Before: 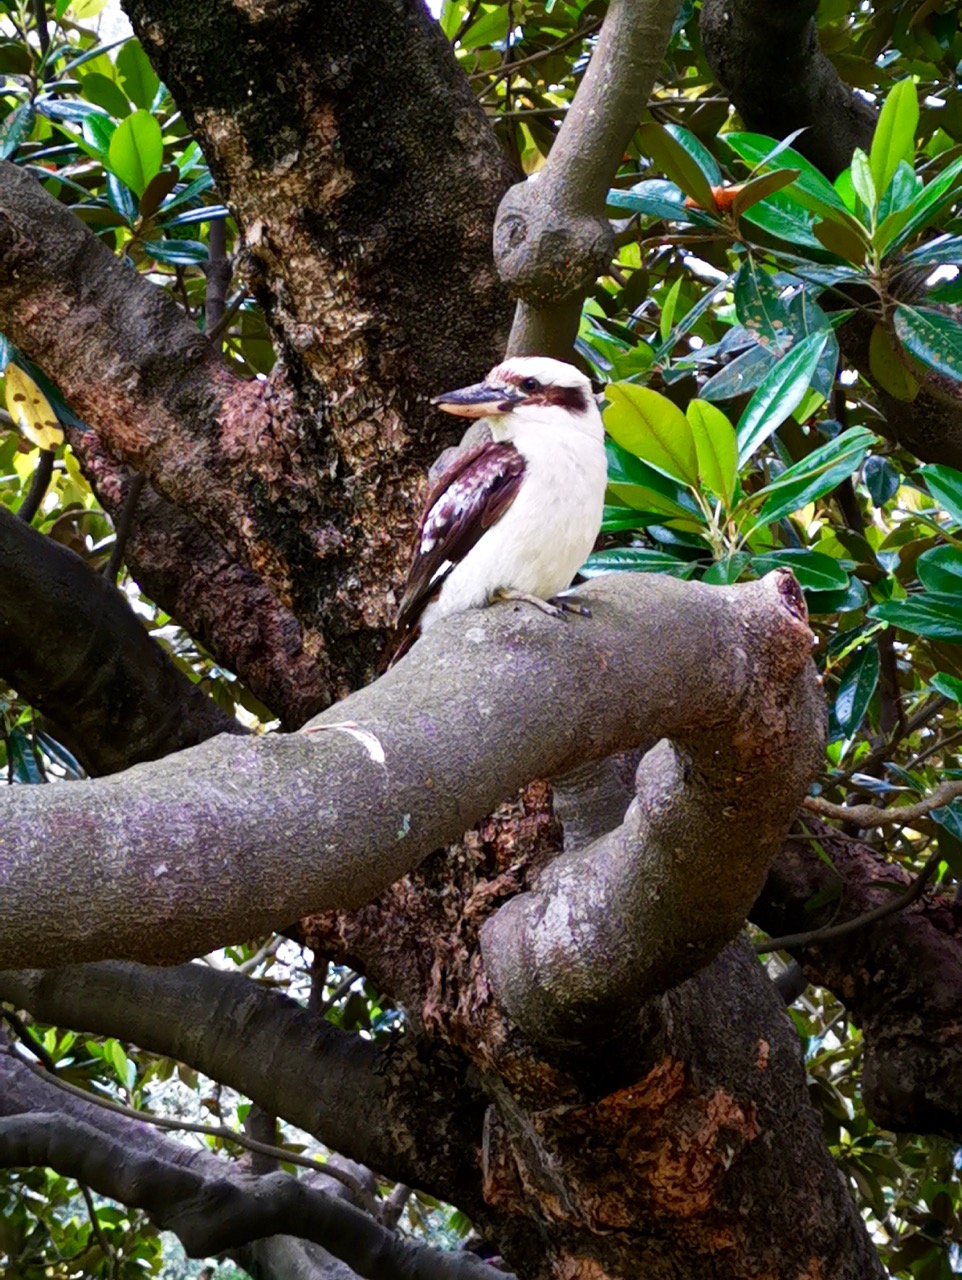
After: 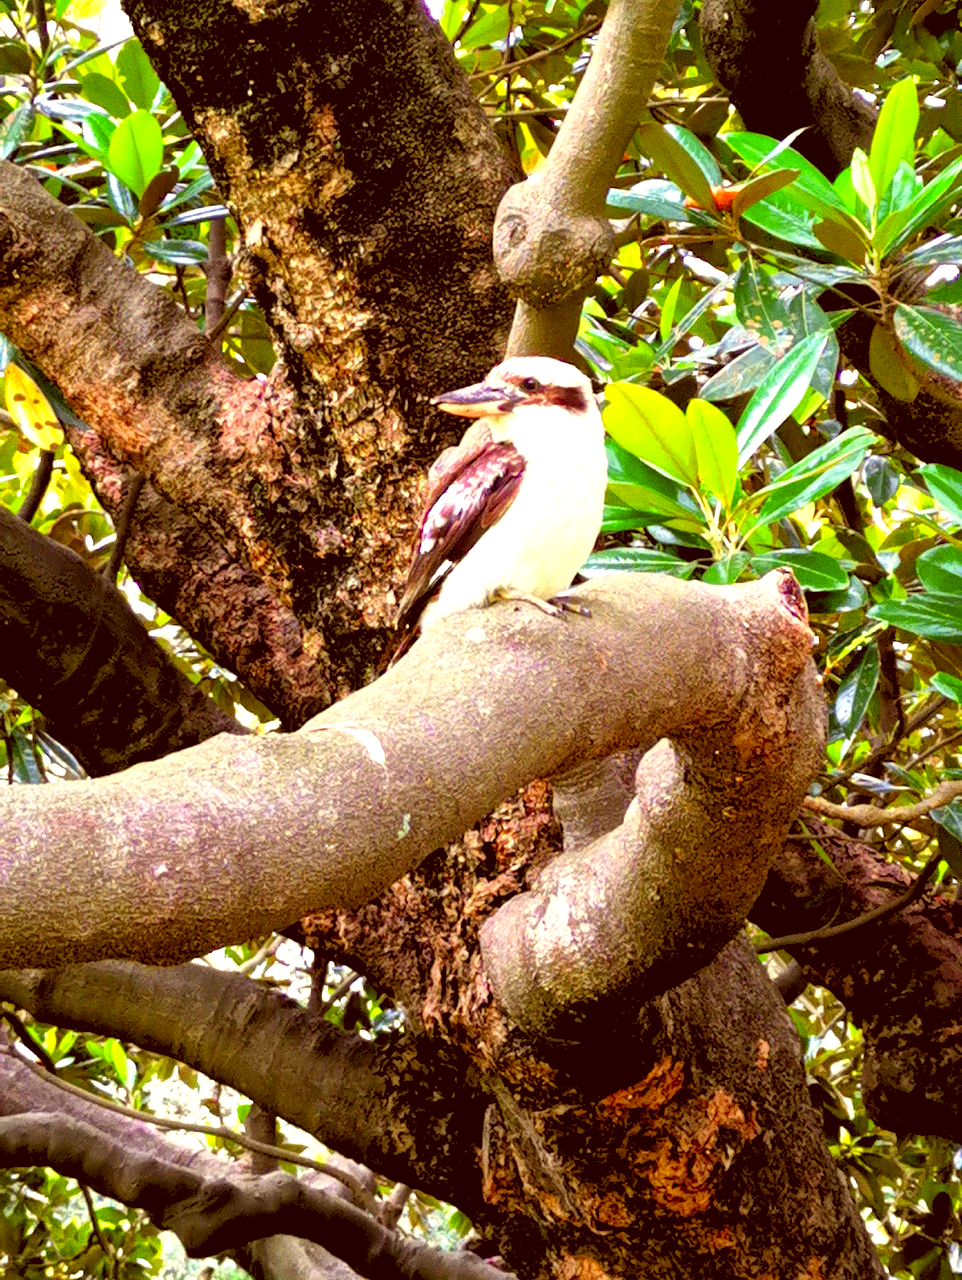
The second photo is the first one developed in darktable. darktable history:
exposure: black level correction 0, exposure 1.35 EV, compensate exposure bias true, compensate highlight preservation false
color correction: highlights a* 1.12, highlights b* 24.26, shadows a* 15.58, shadows b* 24.26
rgb levels: preserve colors sum RGB, levels [[0.038, 0.433, 0.934], [0, 0.5, 1], [0, 0.5, 1]]
grain: coarseness 3.21 ISO
